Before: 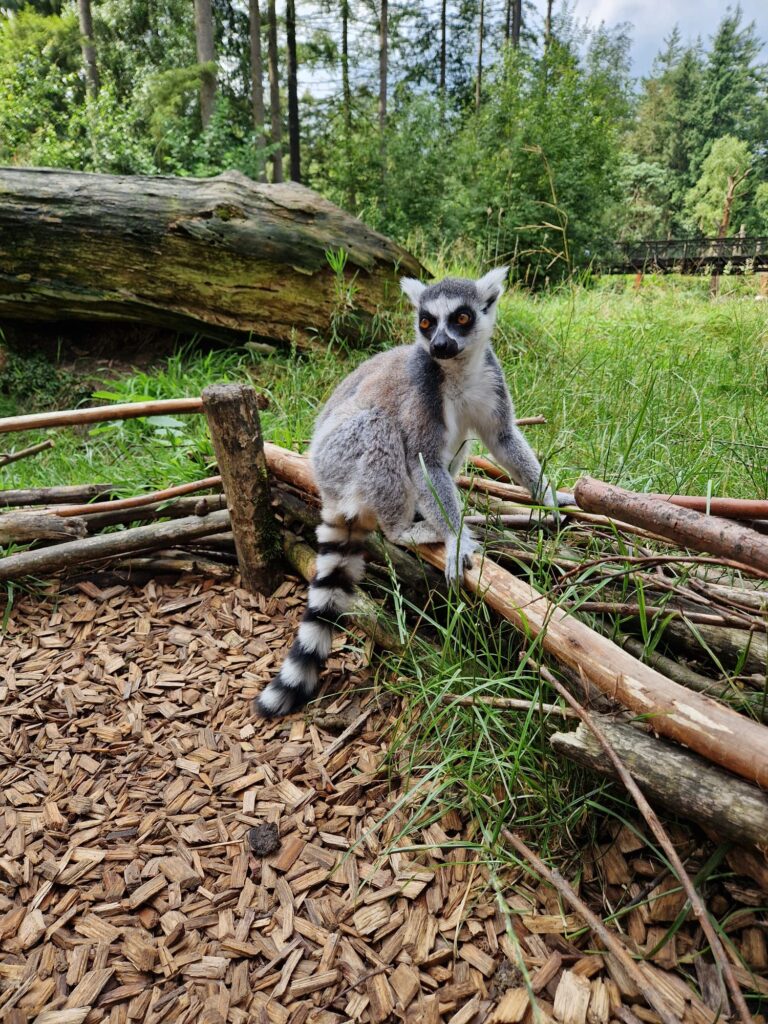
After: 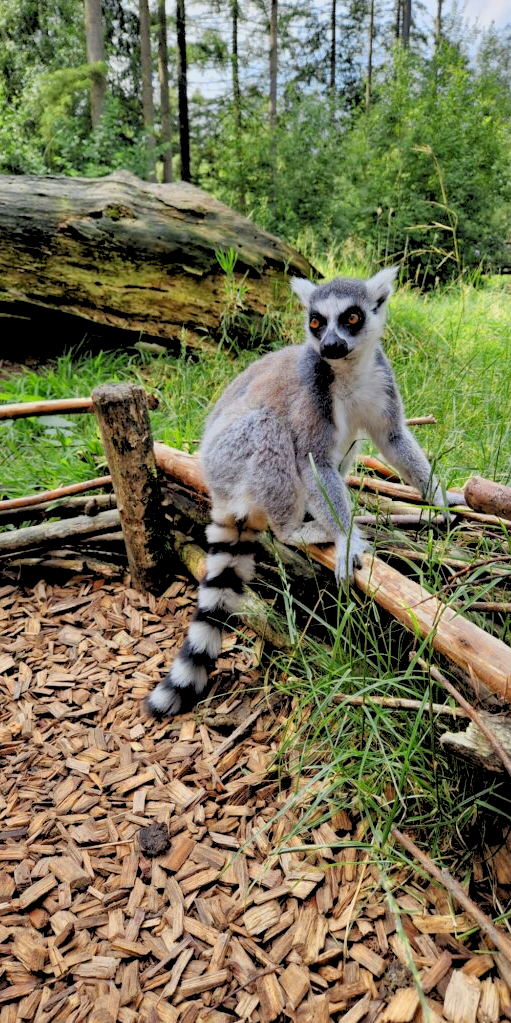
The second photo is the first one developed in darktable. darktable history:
crop and rotate: left 14.385%, right 18.948%
rgb levels: preserve colors sum RGB, levels [[0.038, 0.433, 0.934], [0, 0.5, 1], [0, 0.5, 1]]
color zones: curves: ch0 [(0.004, 0.305) (0.261, 0.623) (0.389, 0.399) (0.708, 0.571) (0.947, 0.34)]; ch1 [(0.025, 0.645) (0.229, 0.584) (0.326, 0.551) (0.484, 0.262) (0.757, 0.643)]
